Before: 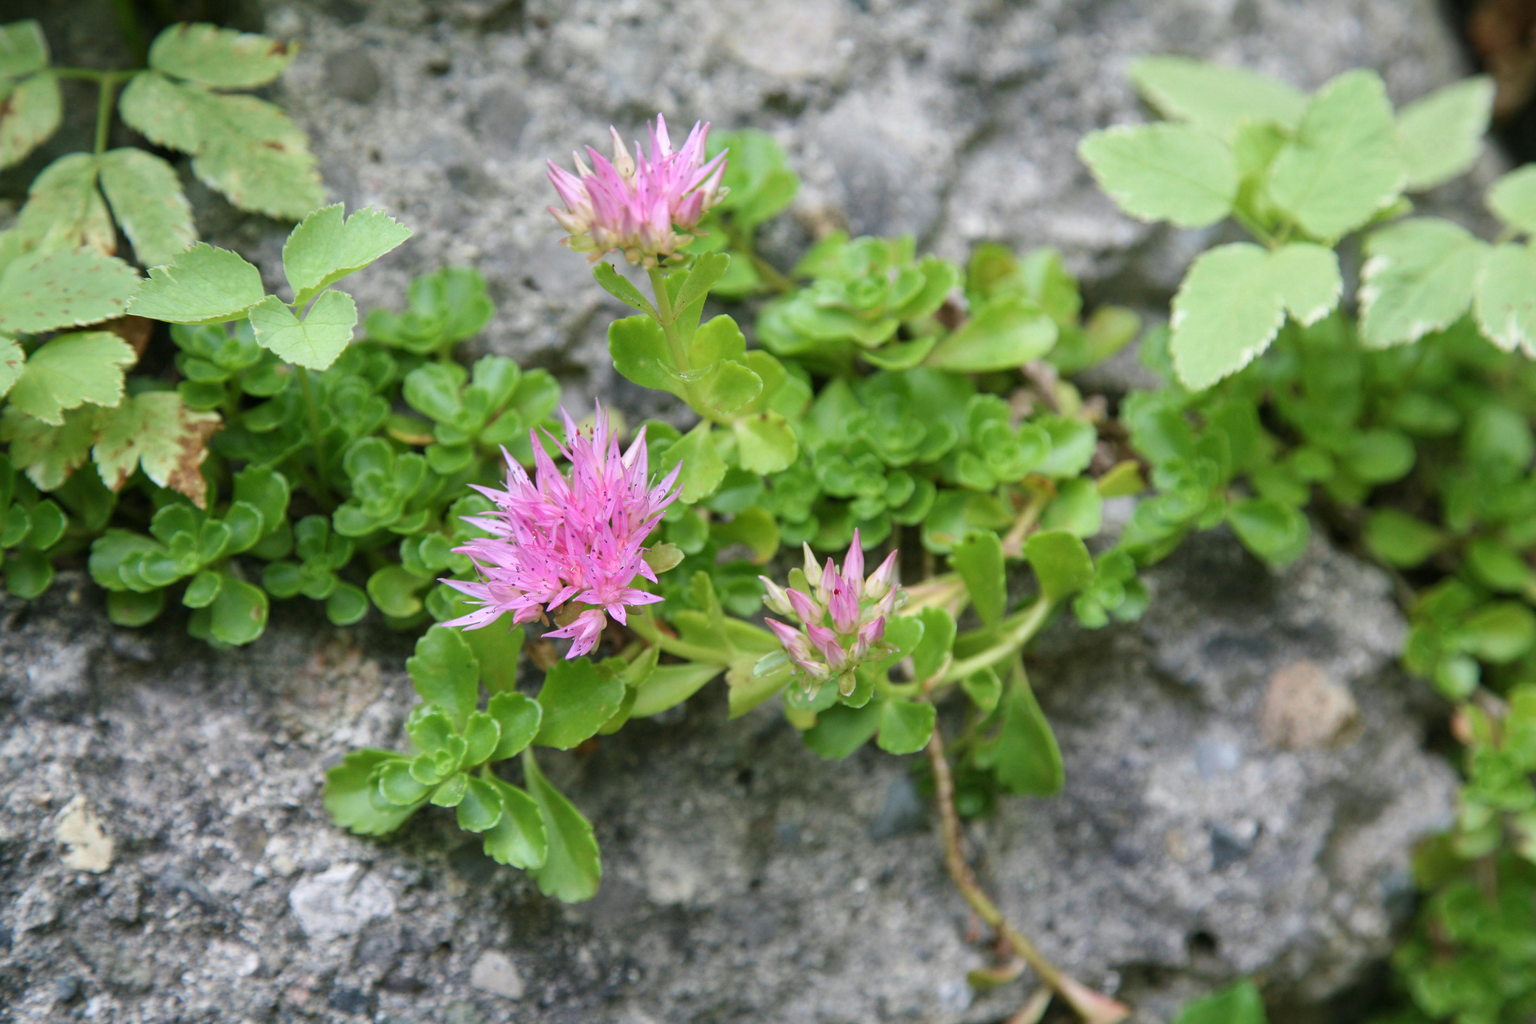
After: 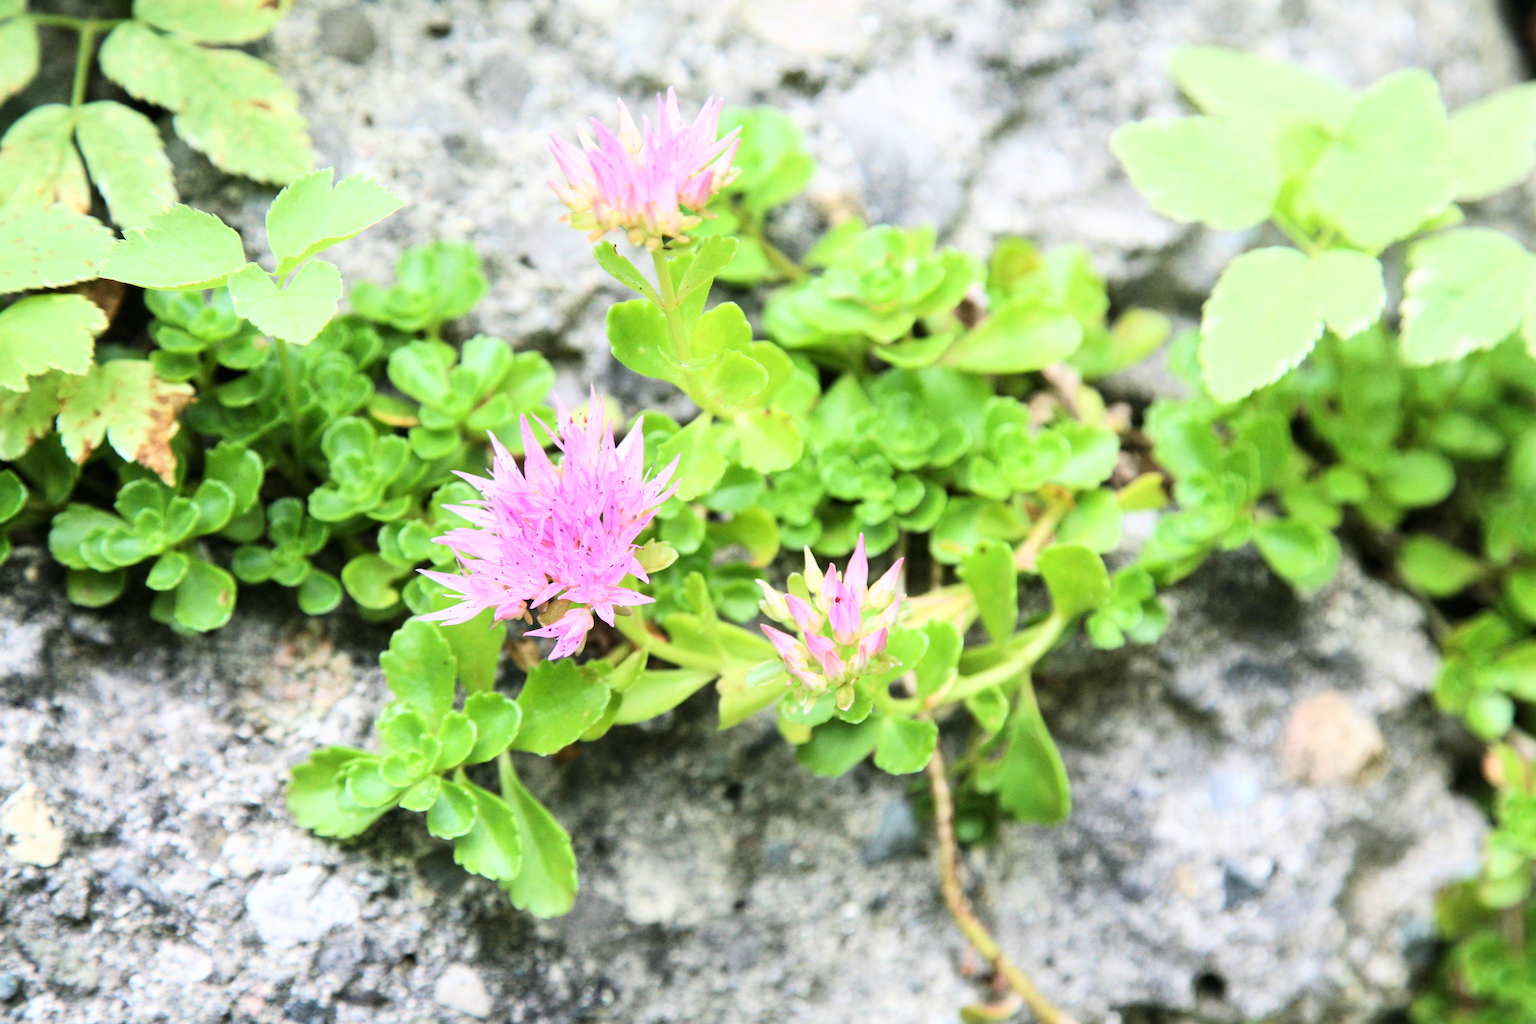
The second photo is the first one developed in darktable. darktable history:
crop and rotate: angle -2.23°
base curve: curves: ch0 [(0, 0) (0.007, 0.004) (0.027, 0.03) (0.046, 0.07) (0.207, 0.54) (0.442, 0.872) (0.673, 0.972) (1, 1)]
